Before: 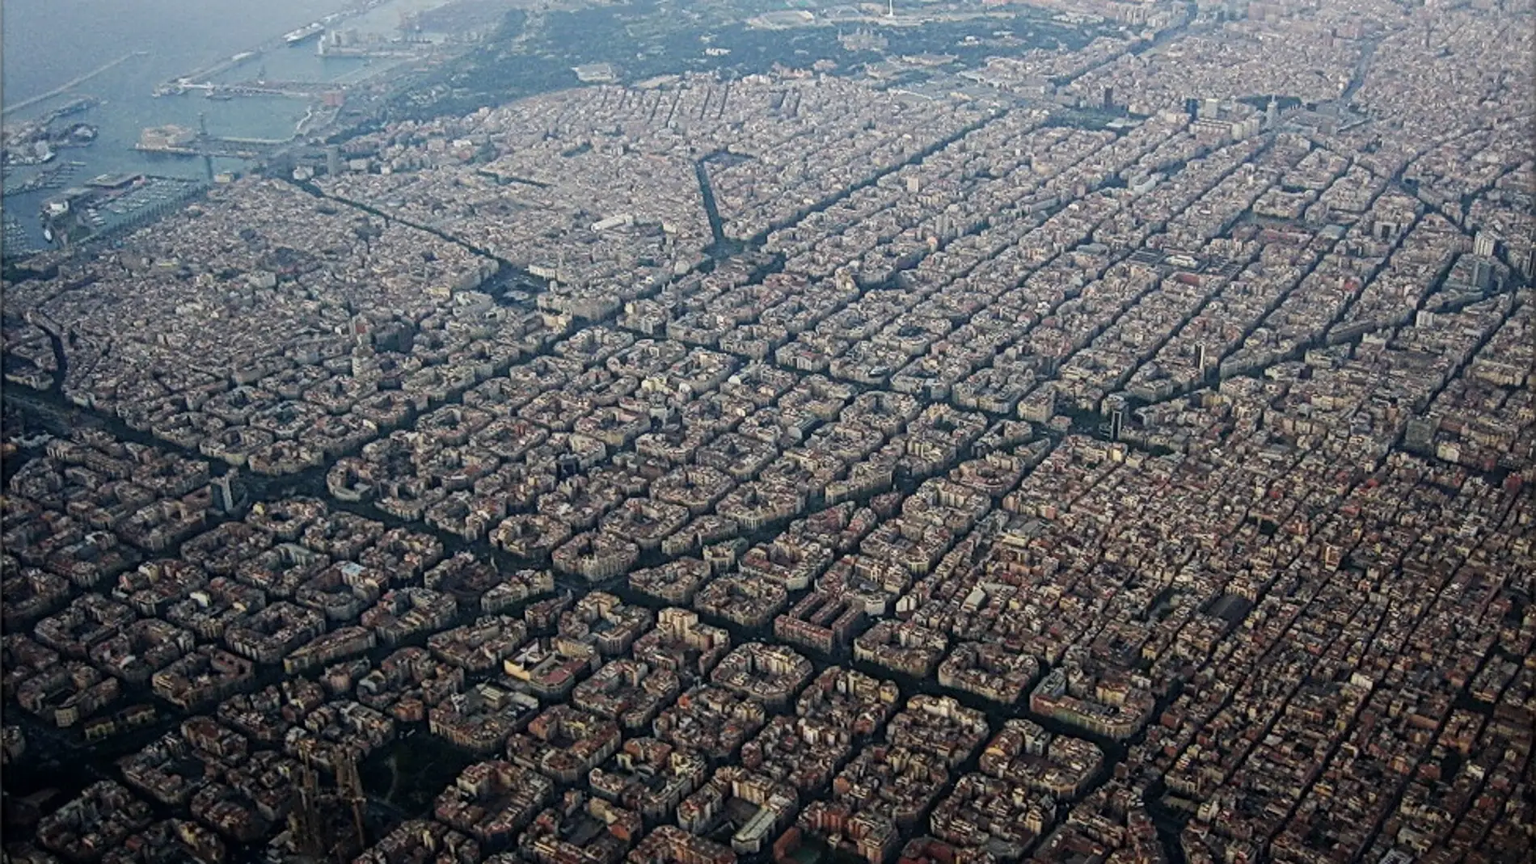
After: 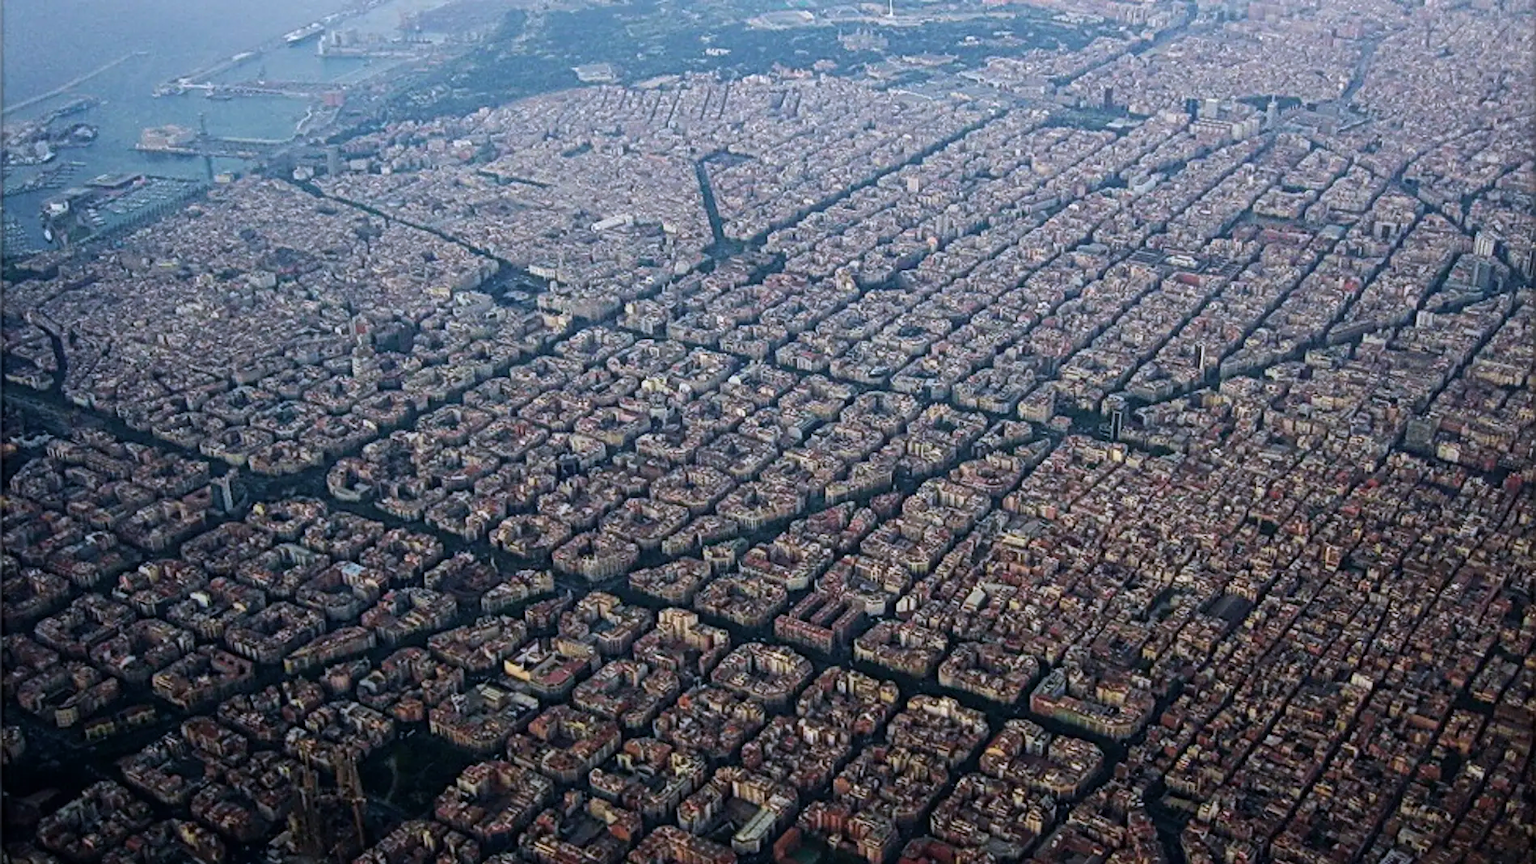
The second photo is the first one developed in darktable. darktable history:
velvia: on, module defaults
color calibration: illuminant as shot in camera, x 0.358, y 0.373, temperature 4628.91 K
